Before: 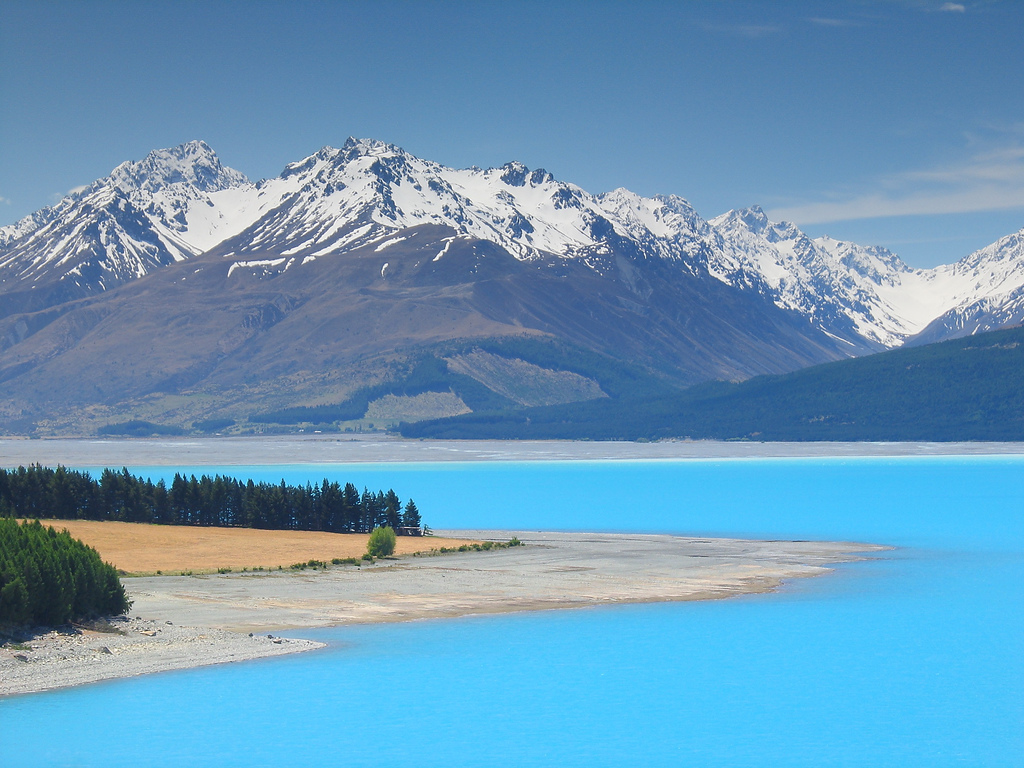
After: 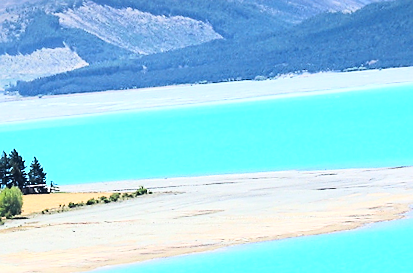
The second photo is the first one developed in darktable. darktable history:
local contrast: mode bilateral grid, contrast 20, coarseness 50, detail 120%, midtone range 0.2
sharpen: on, module defaults
rotate and perspective: rotation -5°, crop left 0.05, crop right 0.952, crop top 0.11, crop bottom 0.89
crop: left 37.221%, top 45.169%, right 20.63%, bottom 13.777%
rgb curve: curves: ch0 [(0, 0) (0.21, 0.15) (0.24, 0.21) (0.5, 0.75) (0.75, 0.96) (0.89, 0.99) (1, 1)]; ch1 [(0, 0.02) (0.21, 0.13) (0.25, 0.2) (0.5, 0.67) (0.75, 0.9) (0.89, 0.97) (1, 1)]; ch2 [(0, 0.02) (0.21, 0.13) (0.25, 0.2) (0.5, 0.67) (0.75, 0.9) (0.89, 0.97) (1, 1)], compensate middle gray true
